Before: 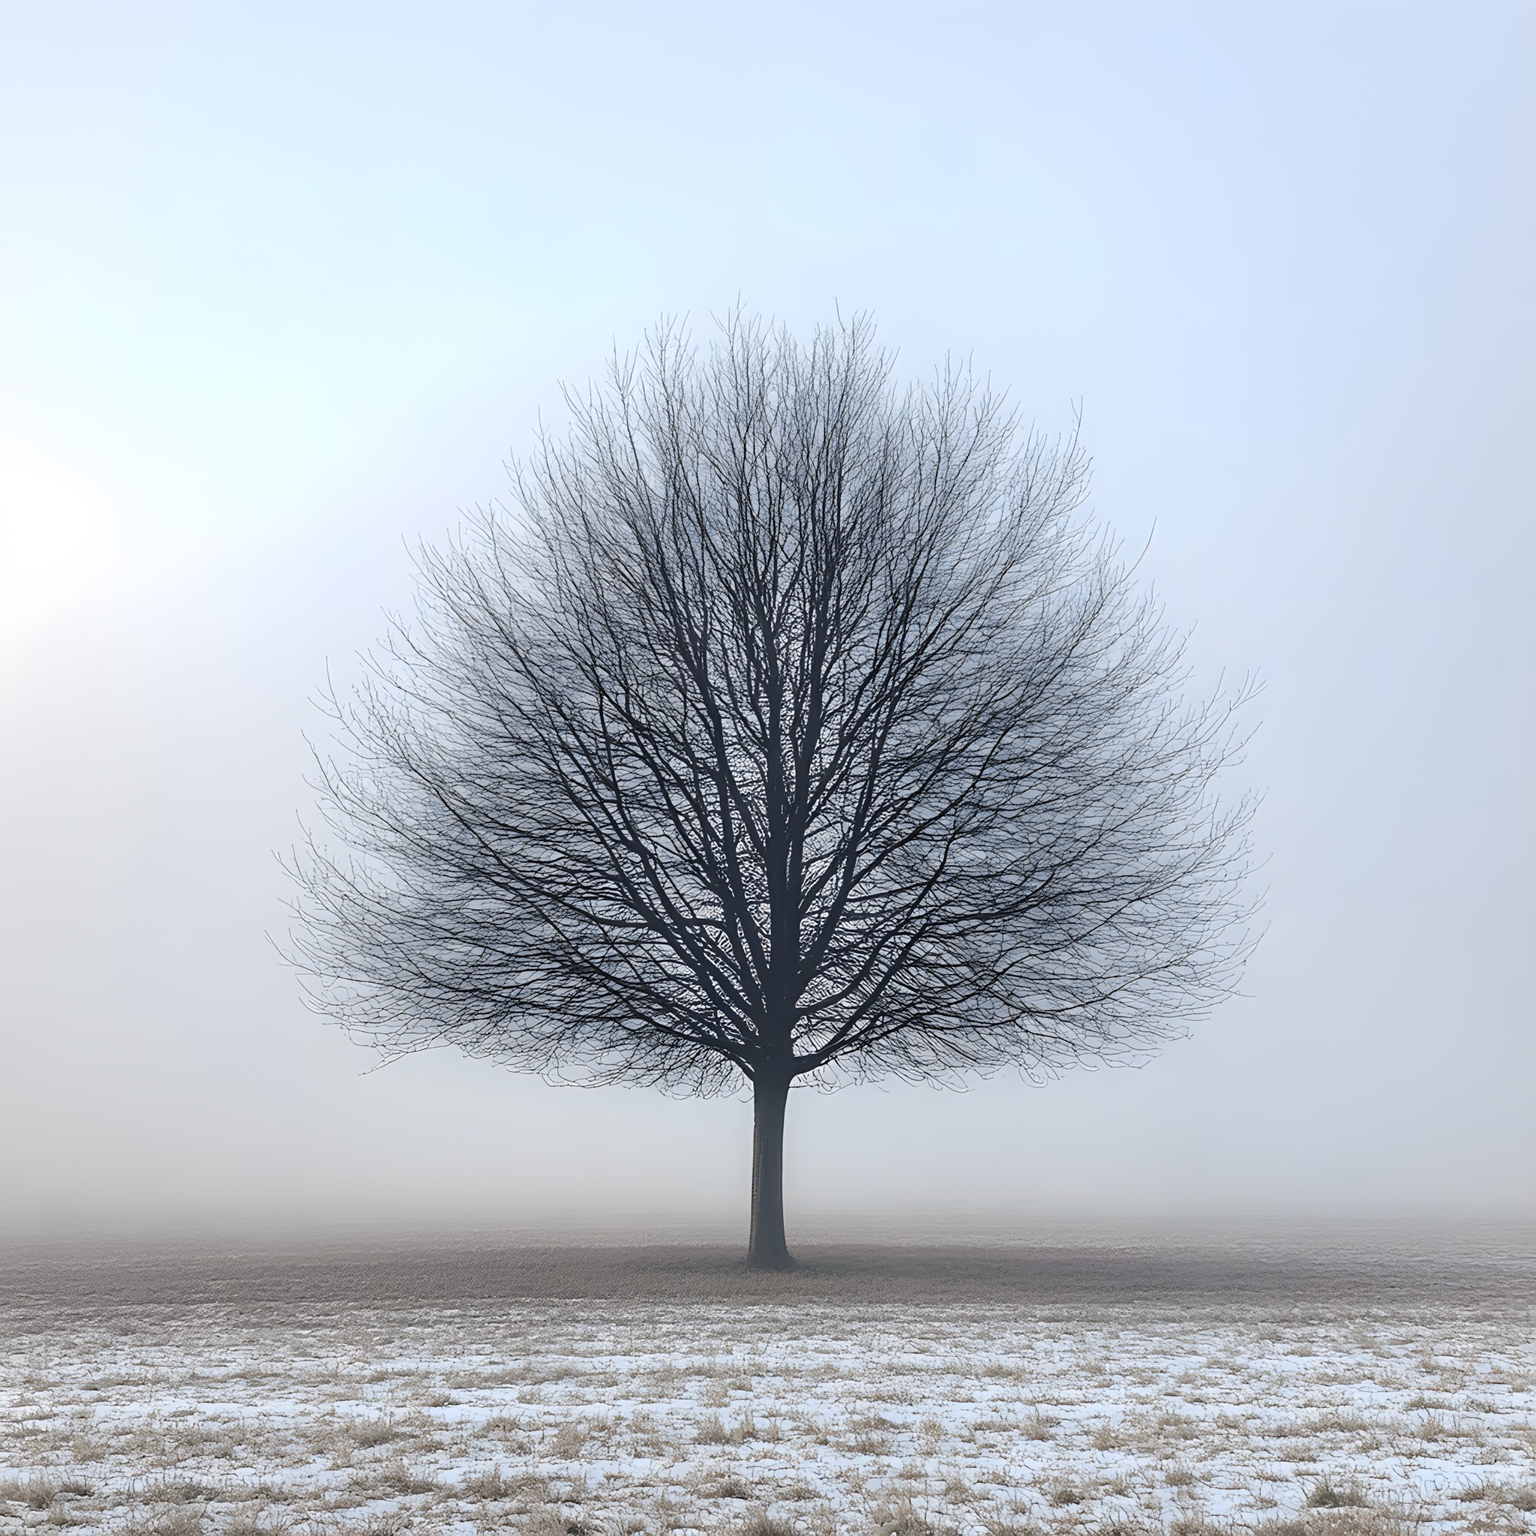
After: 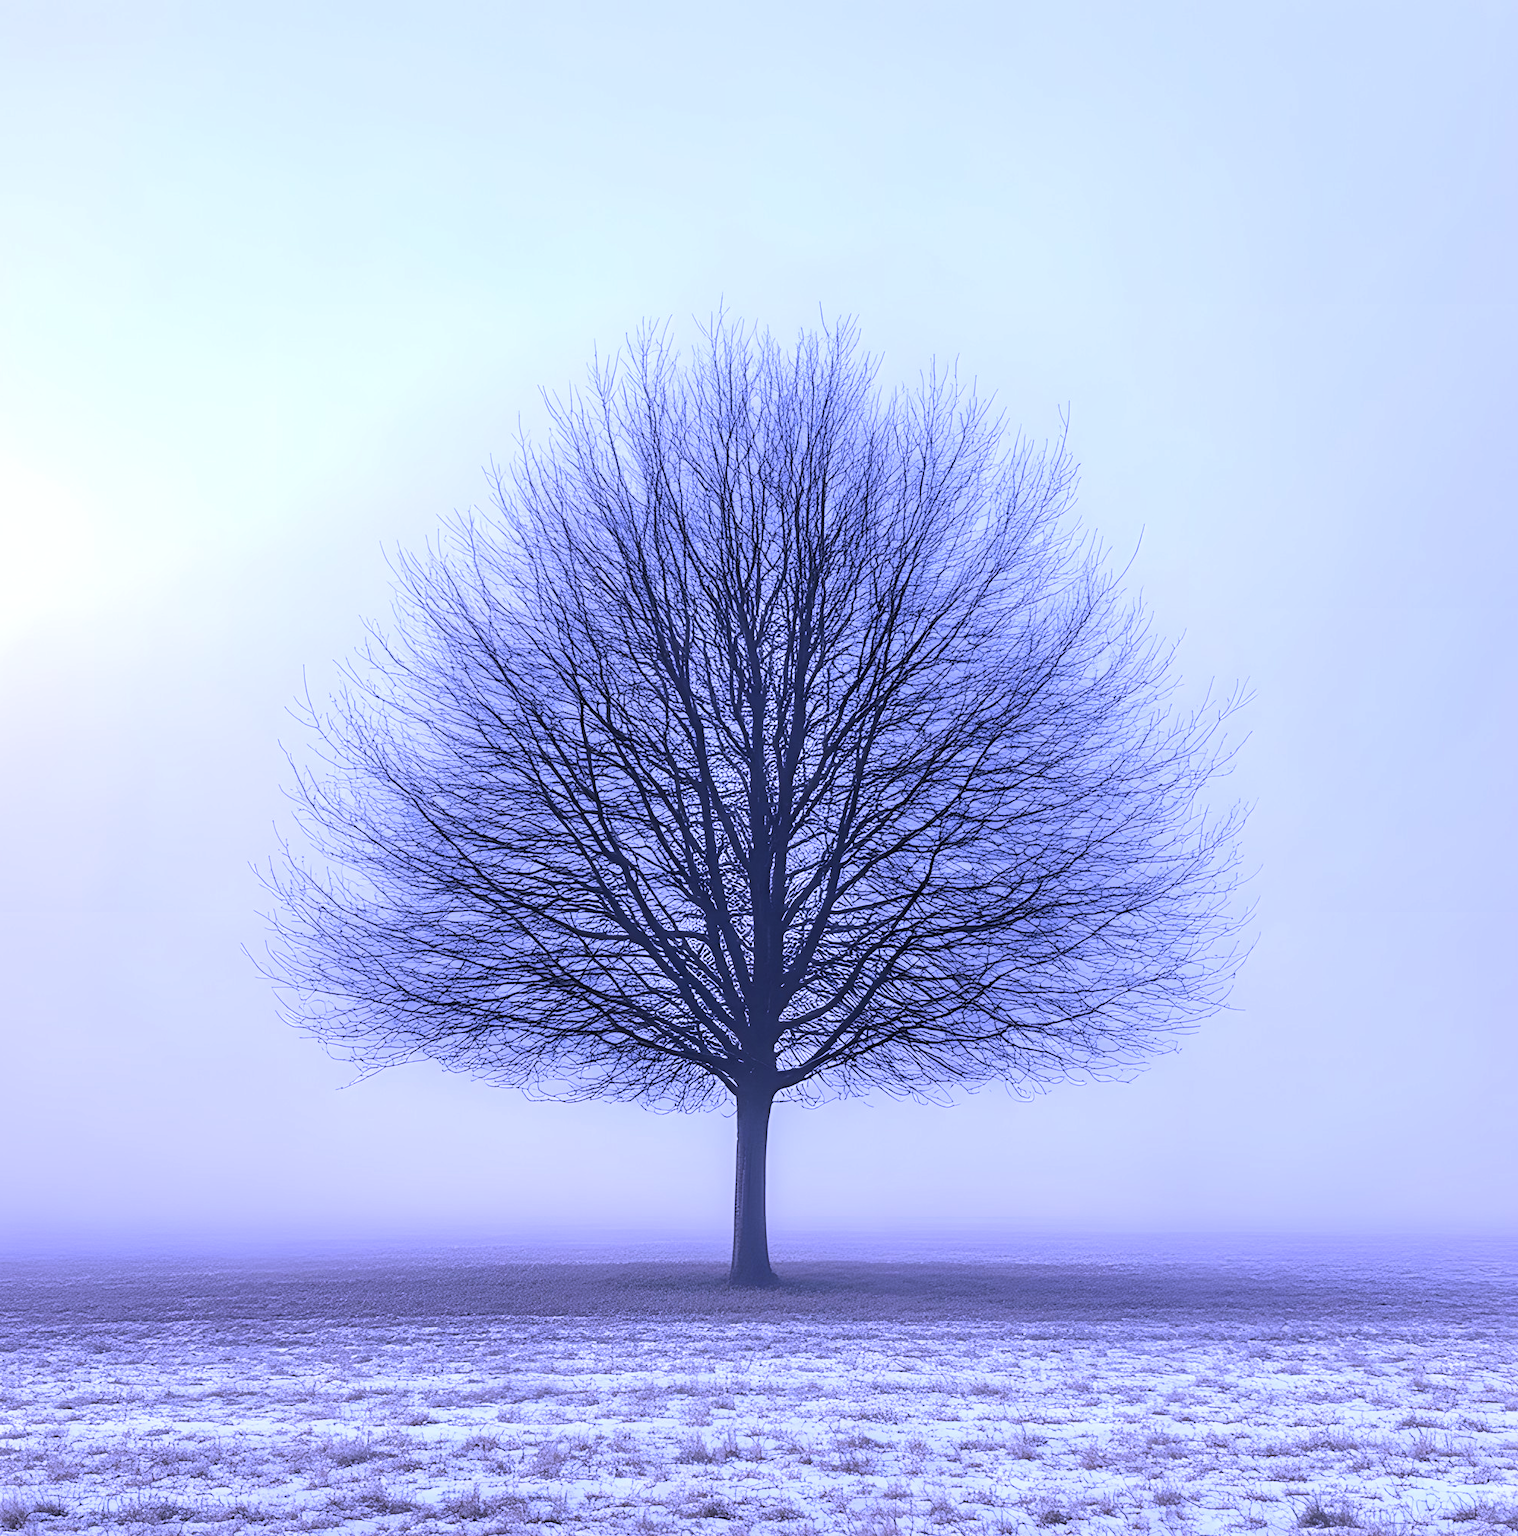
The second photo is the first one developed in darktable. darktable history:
crop and rotate: left 1.774%, right 0.633%, bottom 1.28%
local contrast: detail 130%
white balance: red 0.98, blue 1.61
